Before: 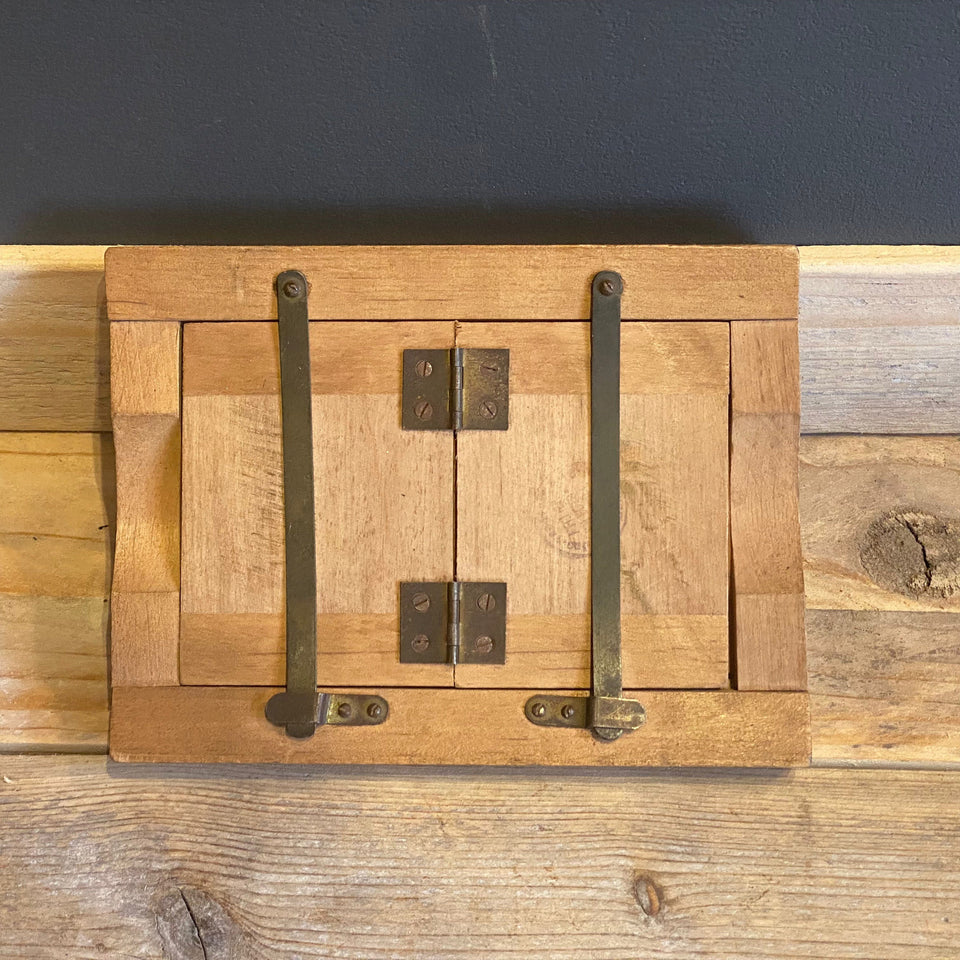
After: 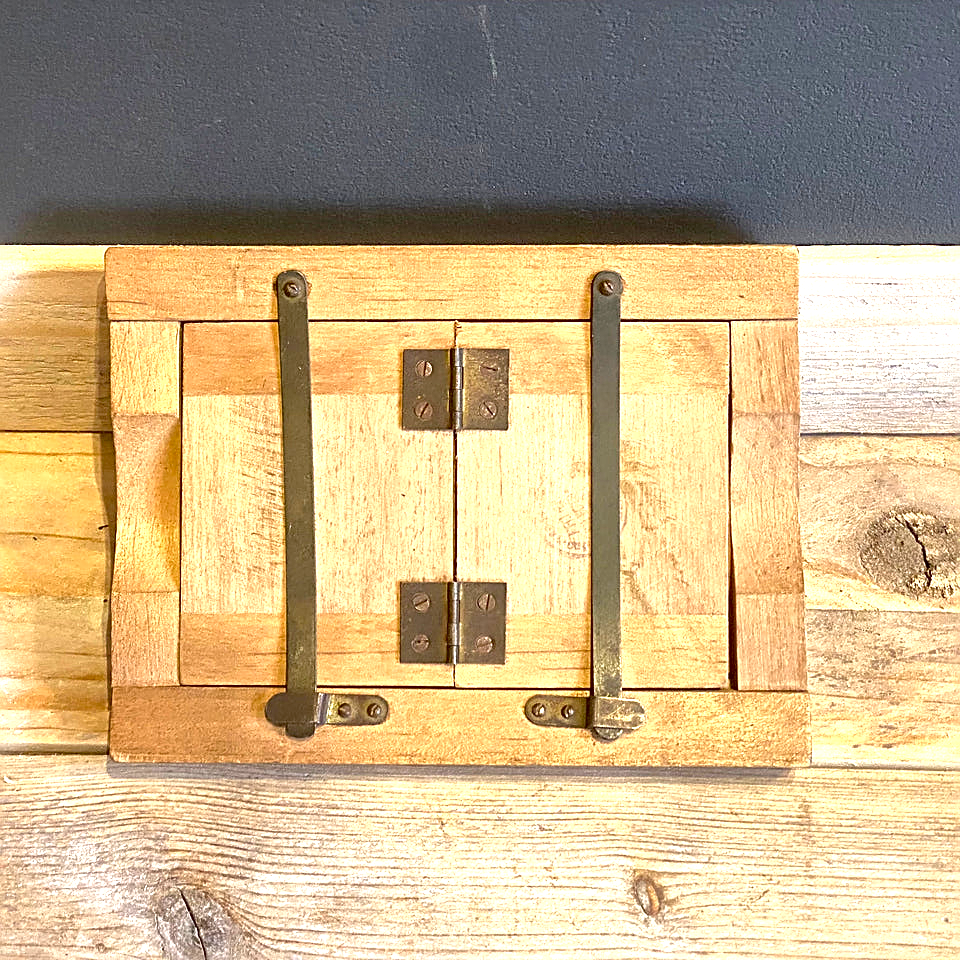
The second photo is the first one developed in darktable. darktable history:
exposure: black level correction 0.01, exposure 1 EV, compensate highlight preservation false
local contrast: mode bilateral grid, contrast 20, coarseness 50, detail 144%, midtone range 0.2
tone equalizer: on, module defaults
sharpen: on, module defaults
